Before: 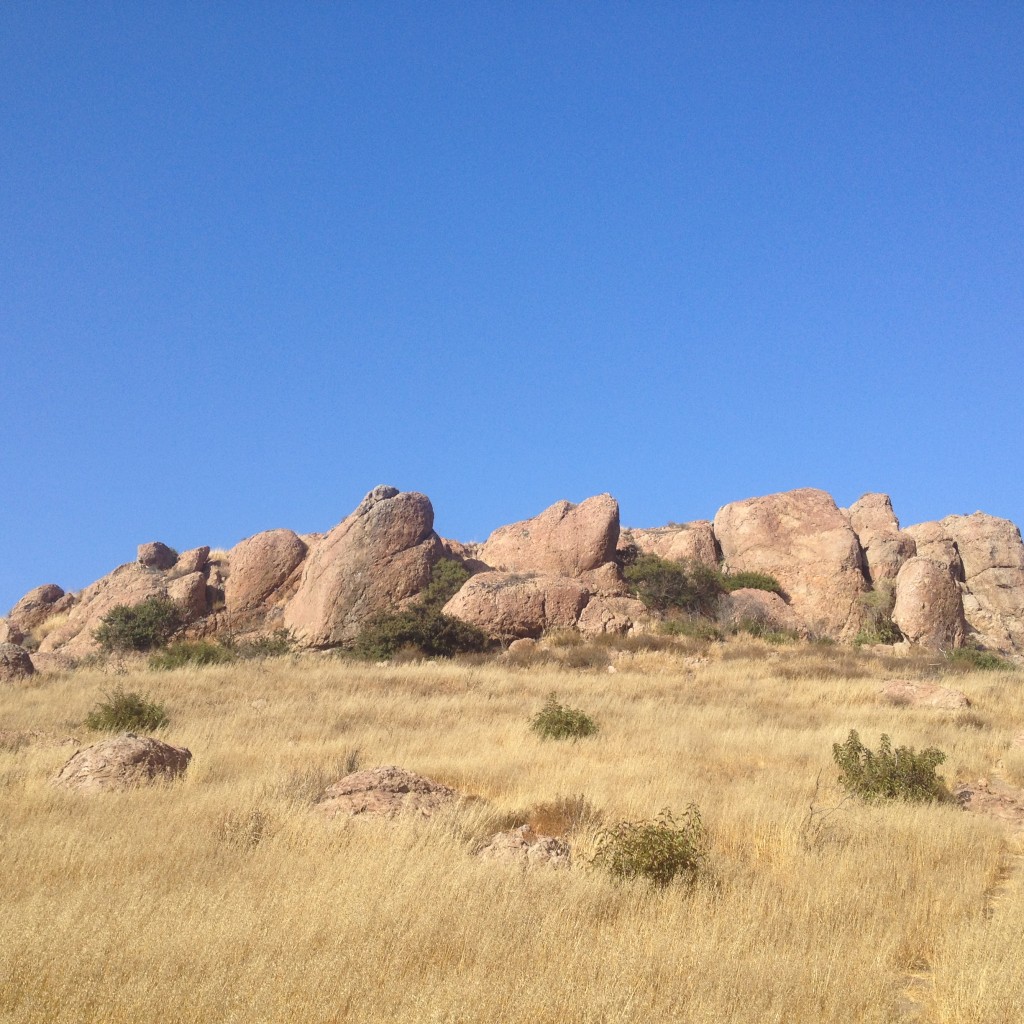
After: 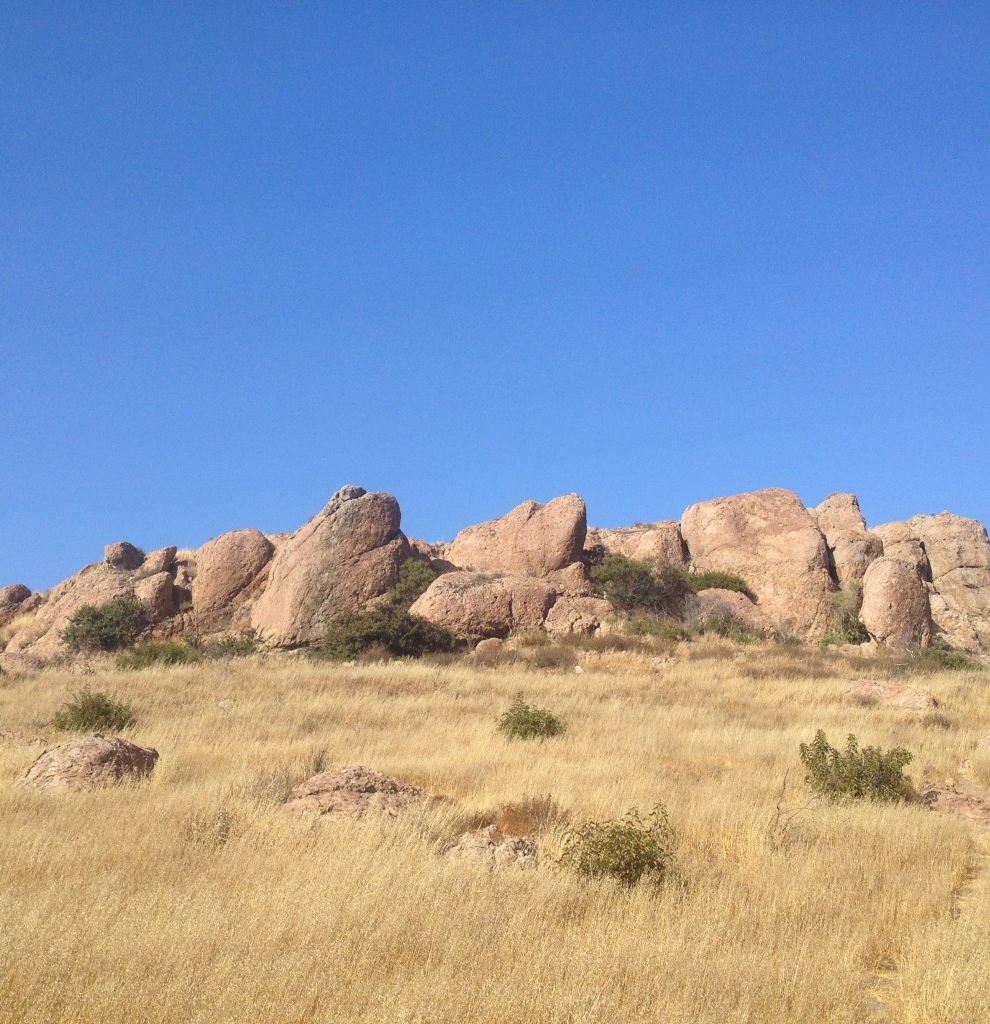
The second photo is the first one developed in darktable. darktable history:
crop and rotate: left 3.238%
